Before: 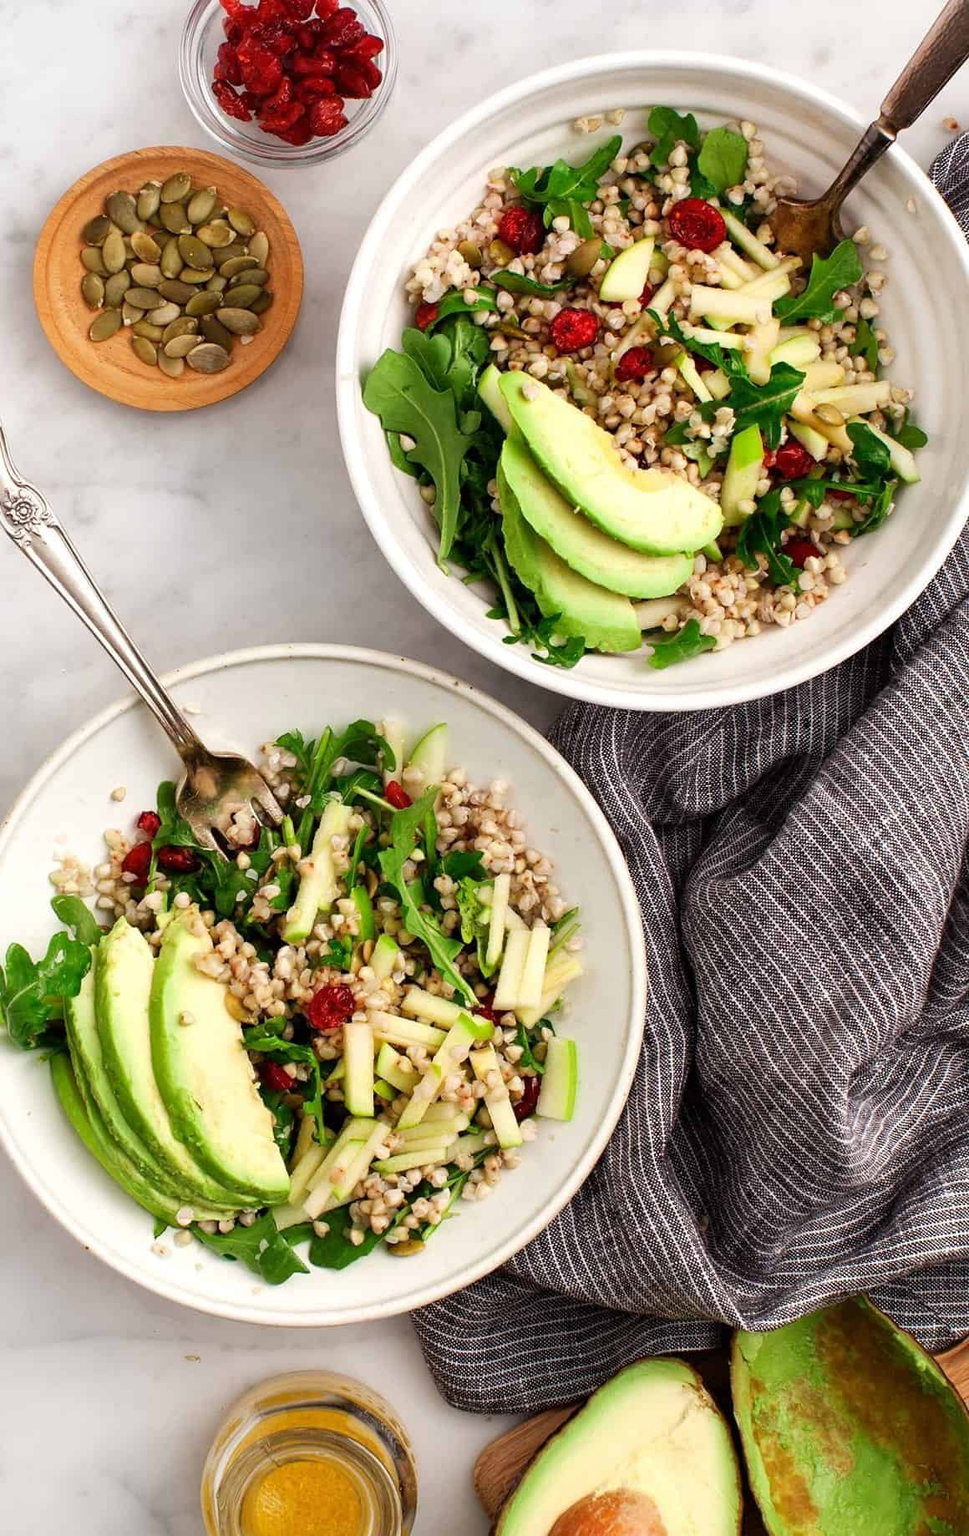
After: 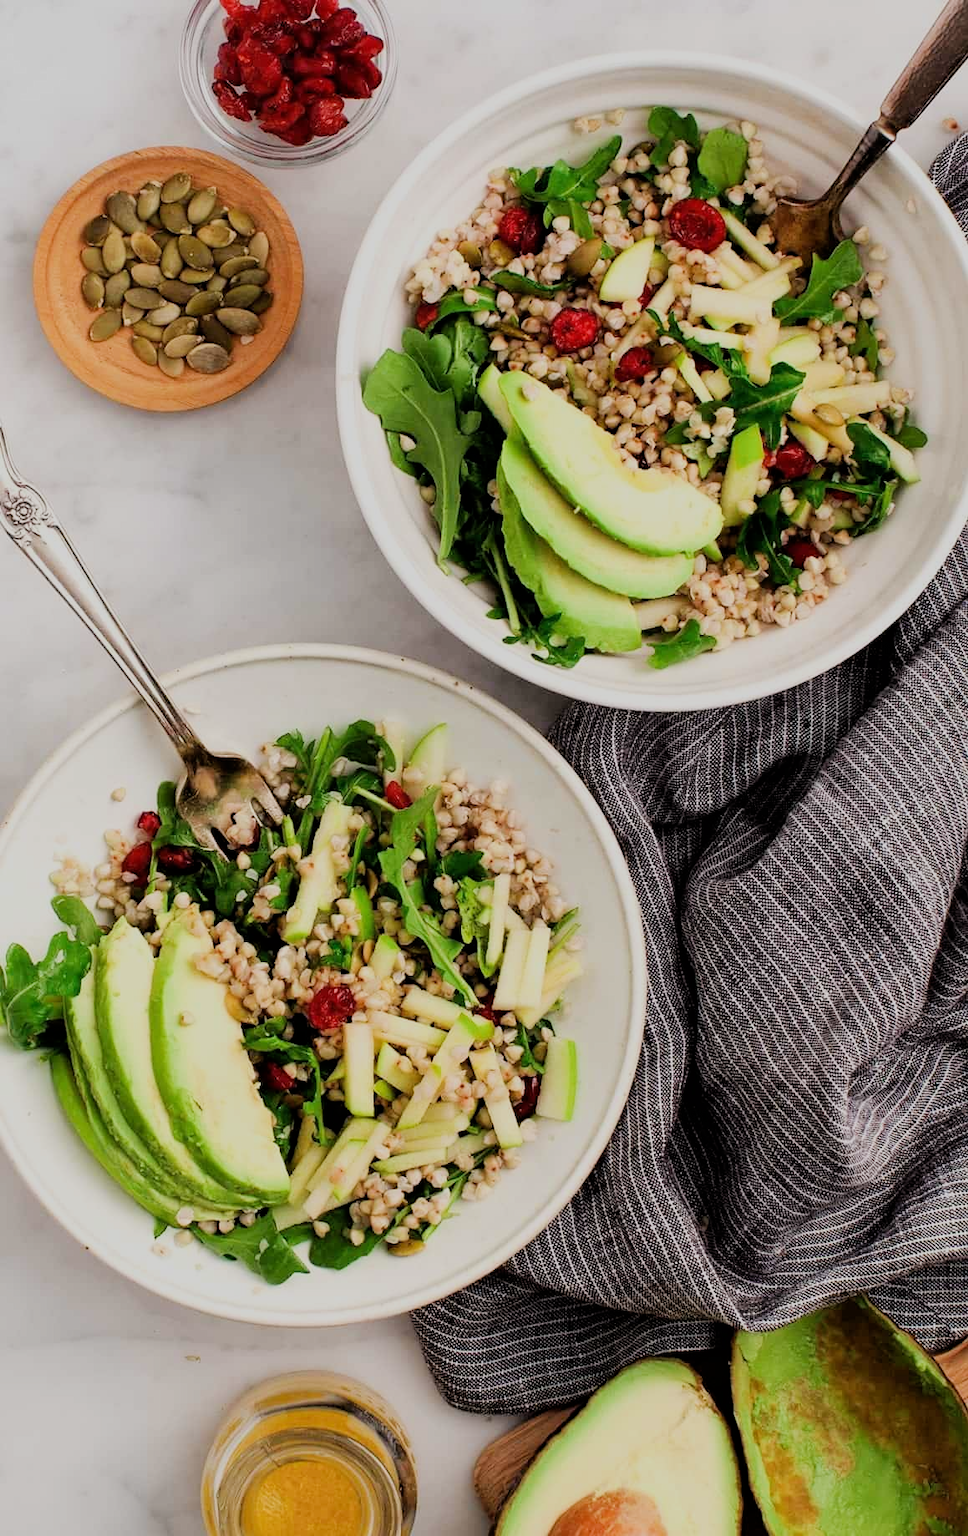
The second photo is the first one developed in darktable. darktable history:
filmic rgb: black relative exposure -9.22 EV, white relative exposure 6.77 EV, hardness 3.07, contrast 1.05
